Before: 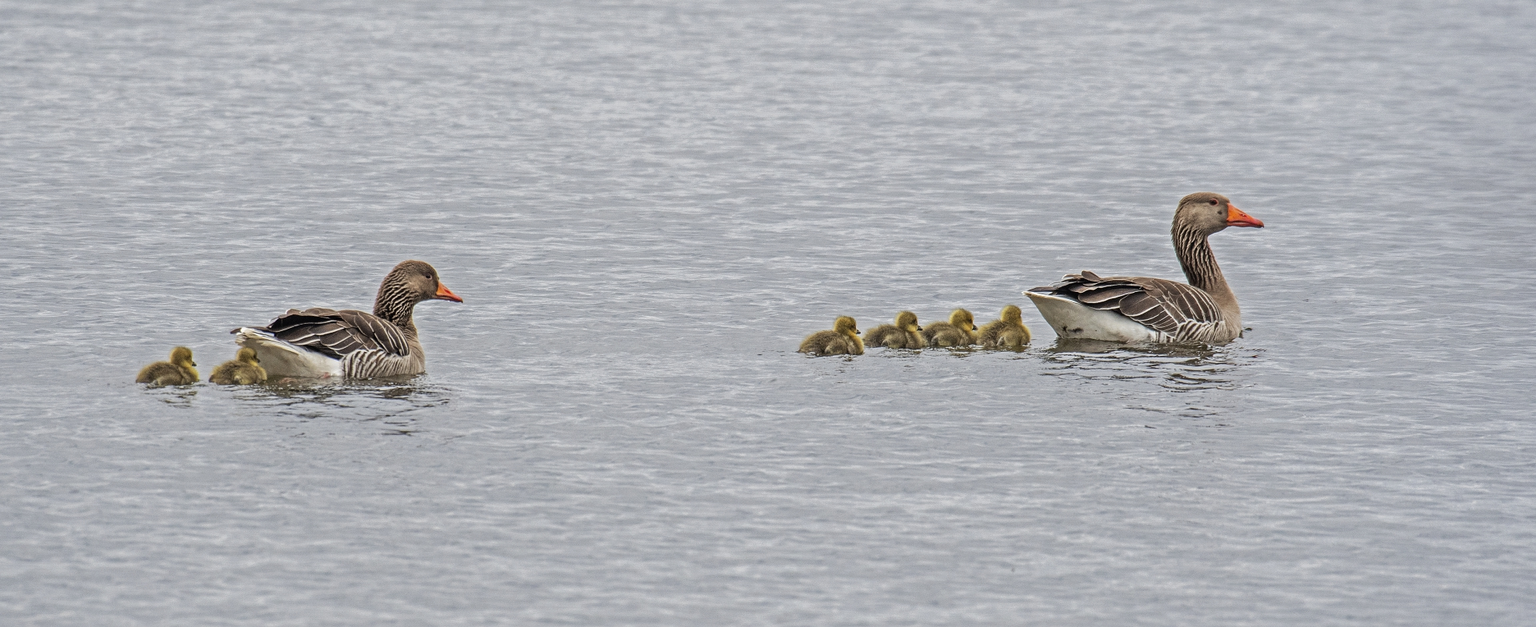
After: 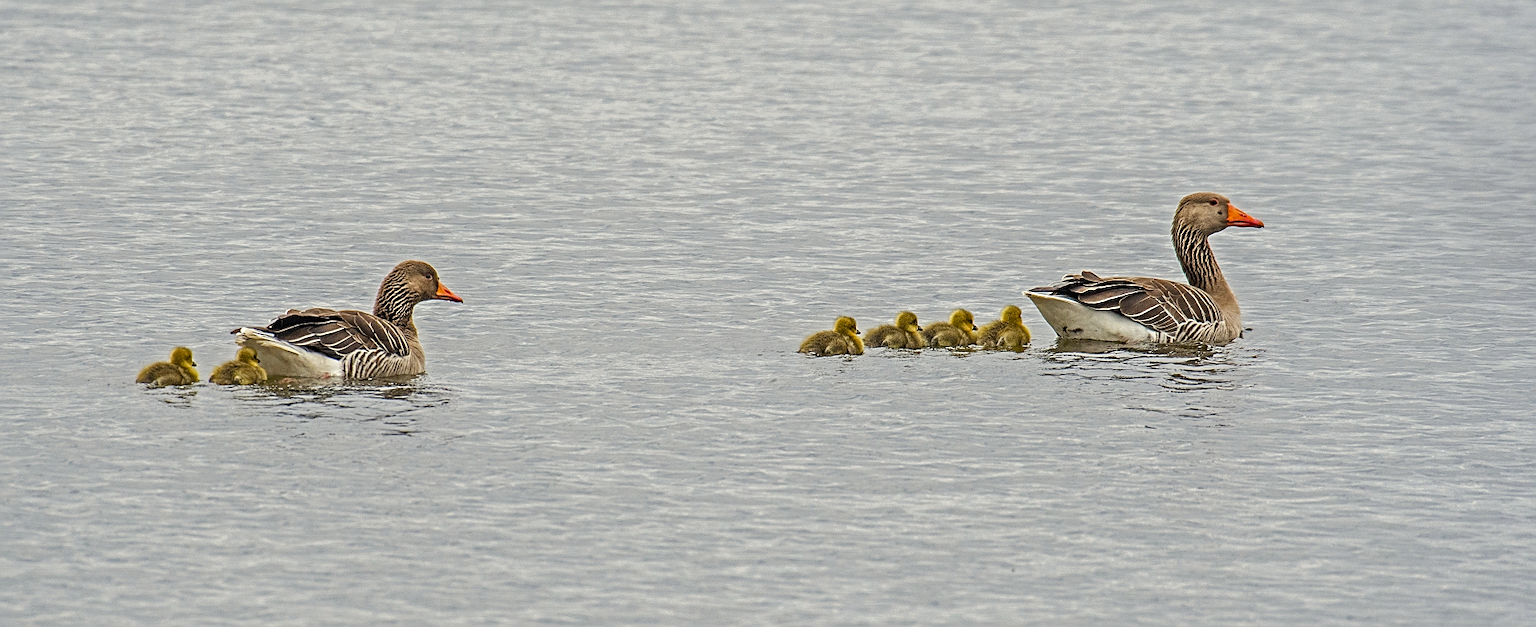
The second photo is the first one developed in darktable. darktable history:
sharpen: on, module defaults
color balance rgb: shadows lift › chroma 0.935%, shadows lift › hue 110.16°, highlights gain › luminance 5.833%, highlights gain › chroma 2.606%, highlights gain › hue 87.72°, linear chroma grading › global chroma 9.675%, perceptual saturation grading › global saturation 20%, perceptual saturation grading › highlights -25.812%, perceptual saturation grading › shadows 25.91%, global vibrance 24.655%
